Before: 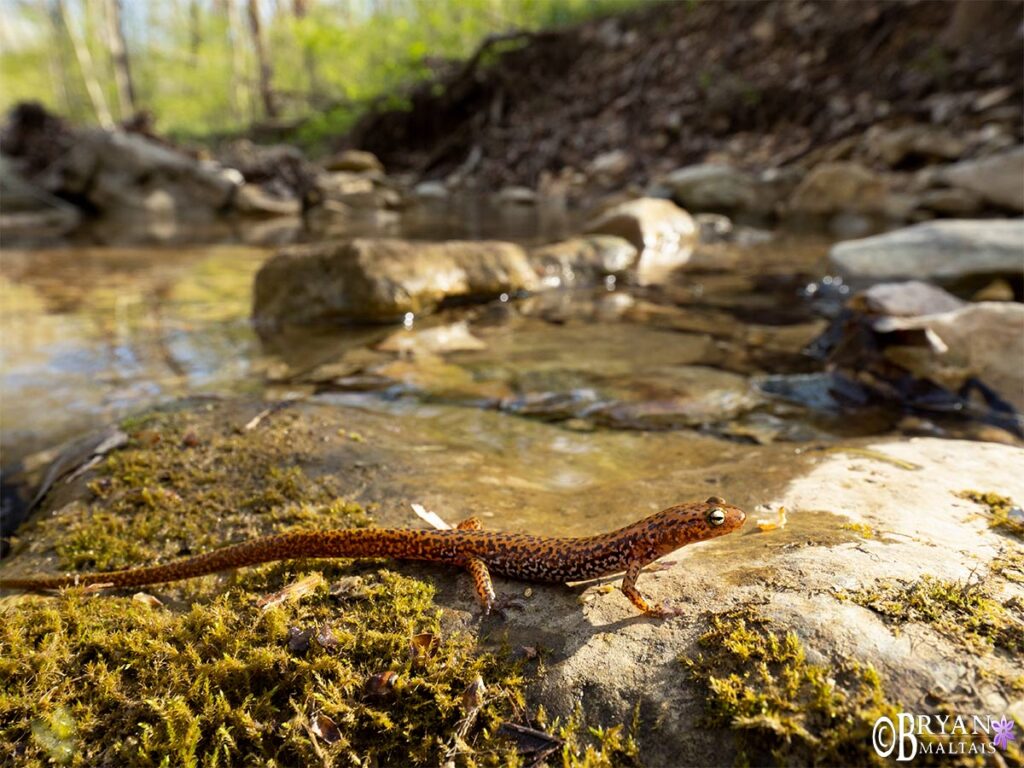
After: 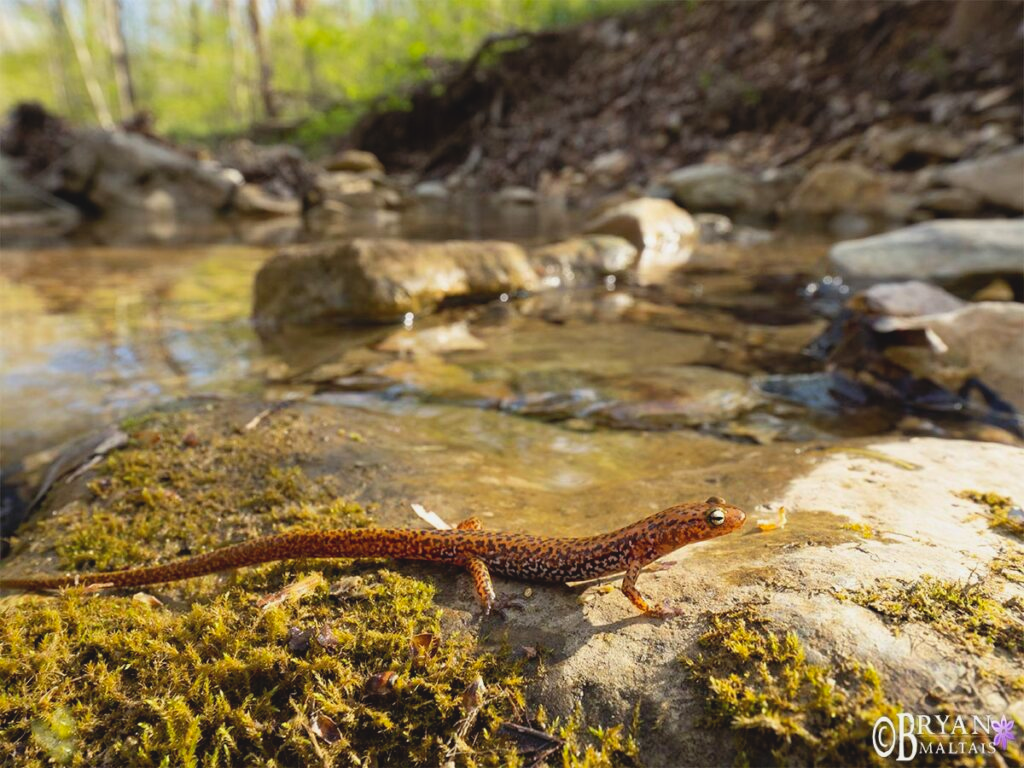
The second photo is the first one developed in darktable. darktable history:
contrast brightness saturation: contrast -0.097, brightness 0.048, saturation 0.075
tone equalizer: mask exposure compensation -0.511 EV
